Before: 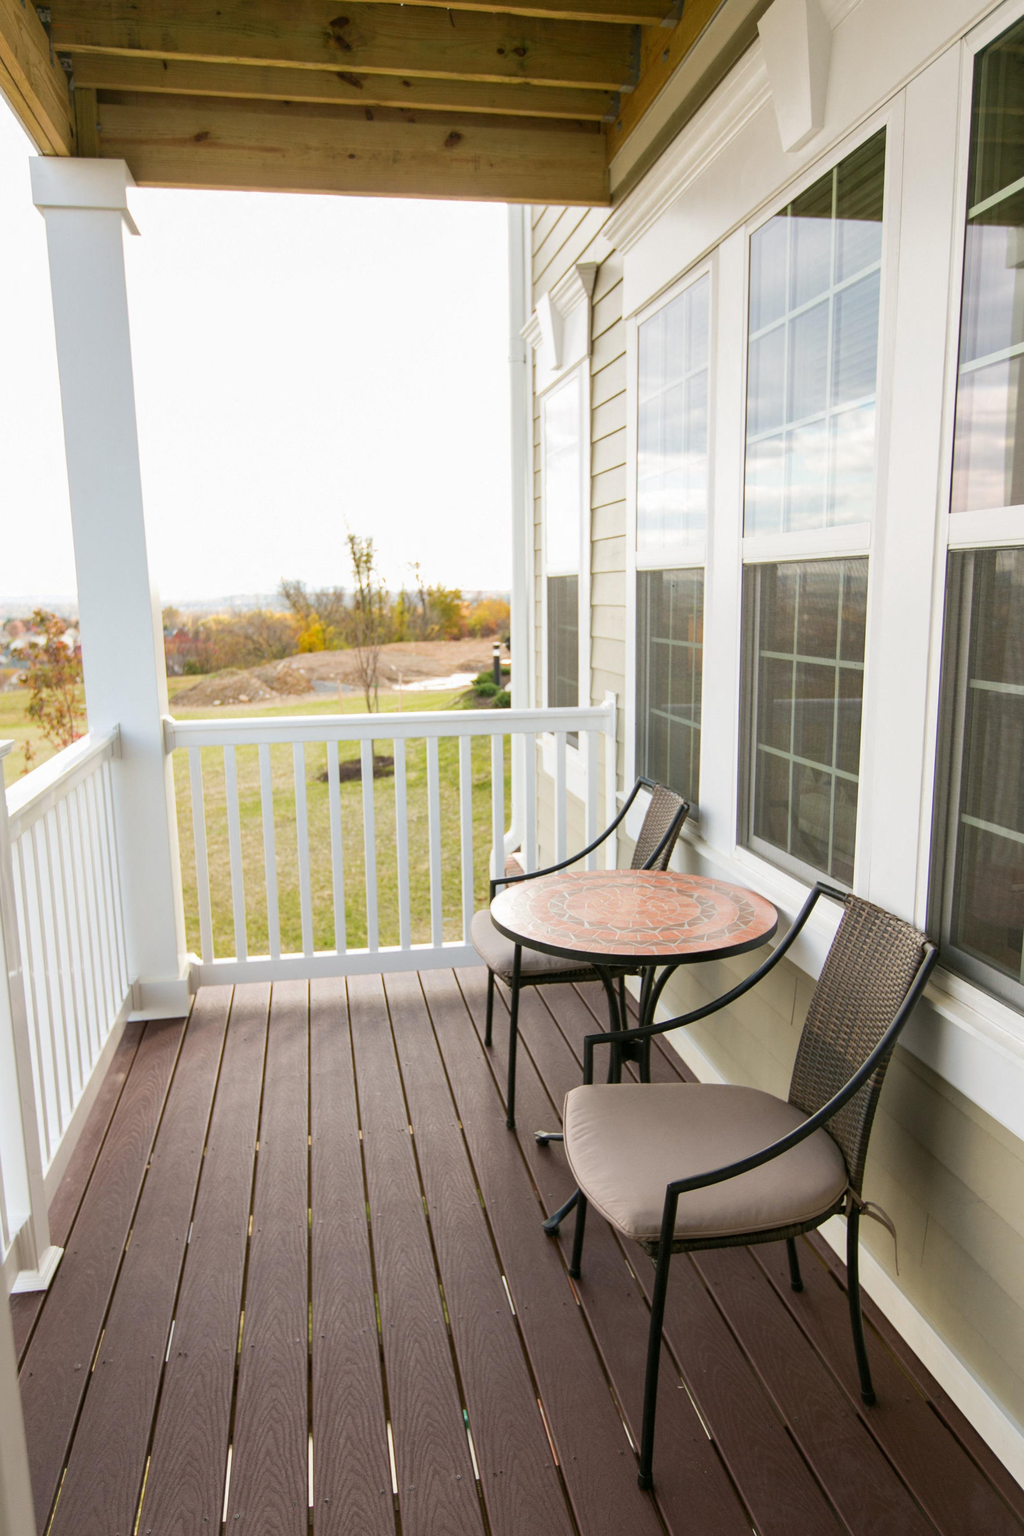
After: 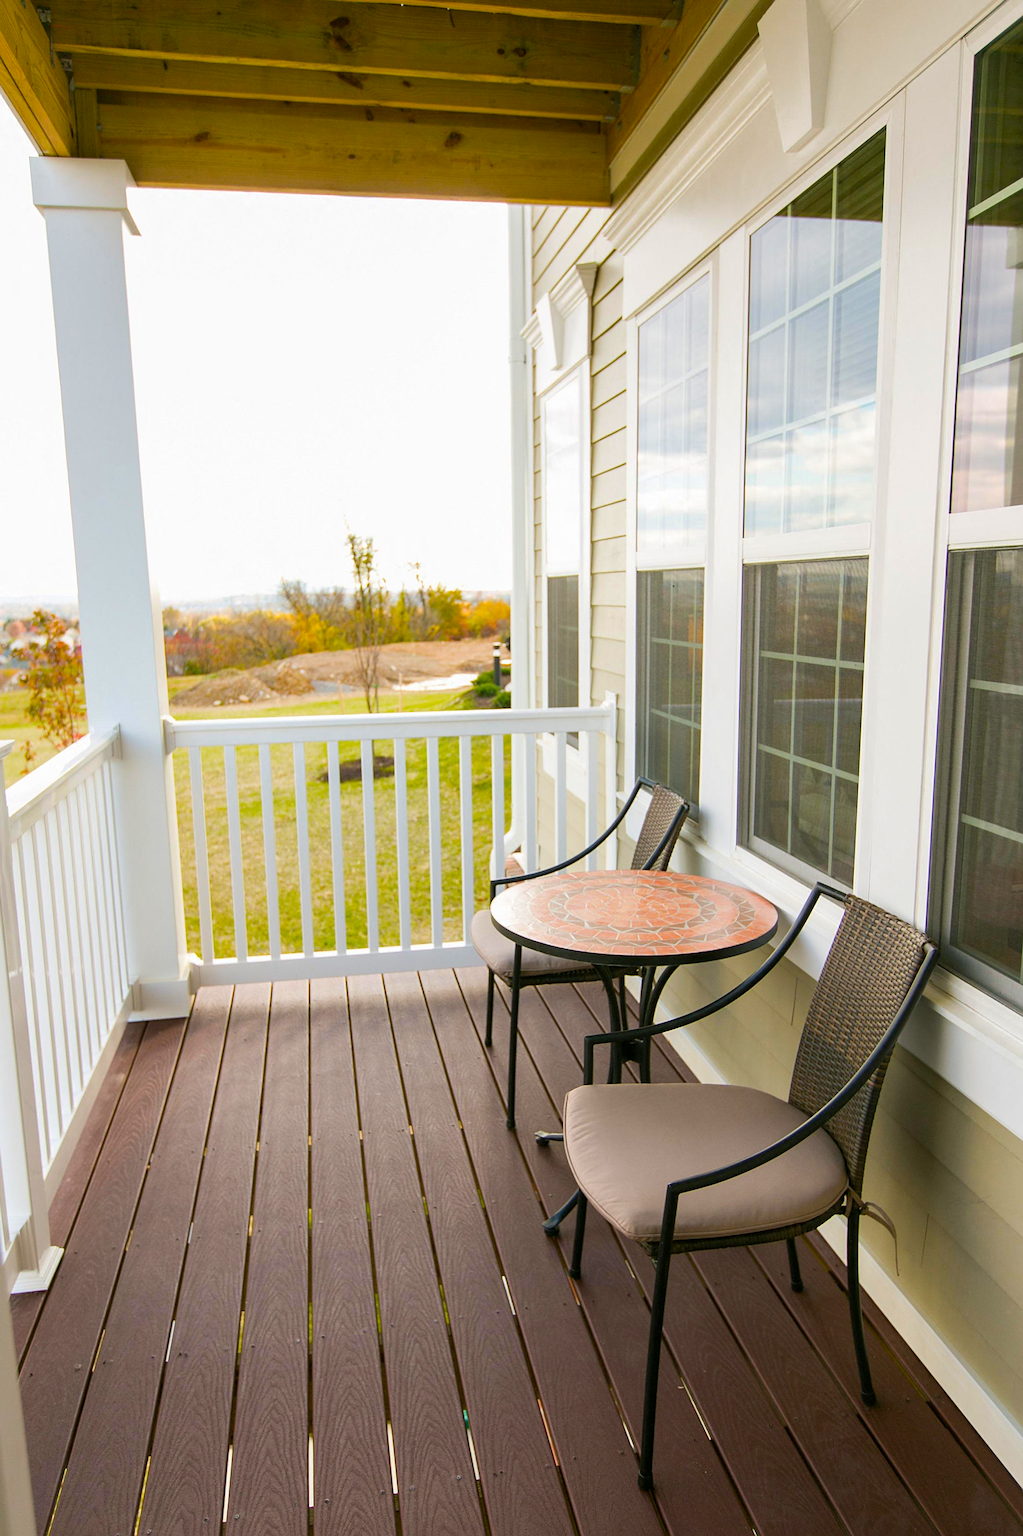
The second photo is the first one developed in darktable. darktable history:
sharpen: on, module defaults
color balance rgb: shadows lift › chroma 1.012%, shadows lift › hue 214.29°, power › hue 329.35°, shadows fall-off 101.145%, perceptual saturation grading › global saturation 29.128%, perceptual saturation grading › mid-tones 12.561%, perceptual saturation grading › shadows 9.834%, mask middle-gray fulcrum 23.244%, global vibrance 20%
